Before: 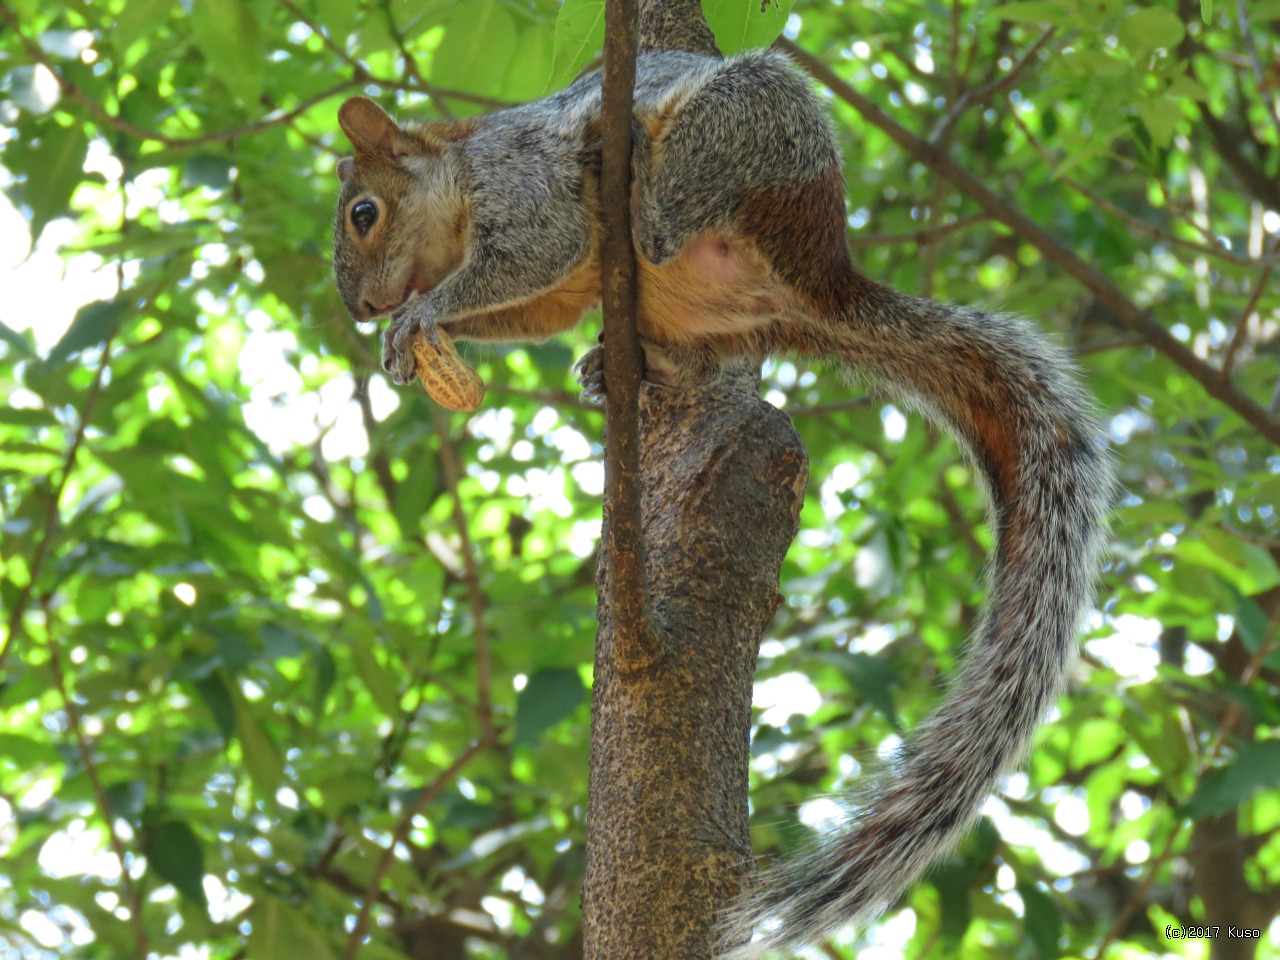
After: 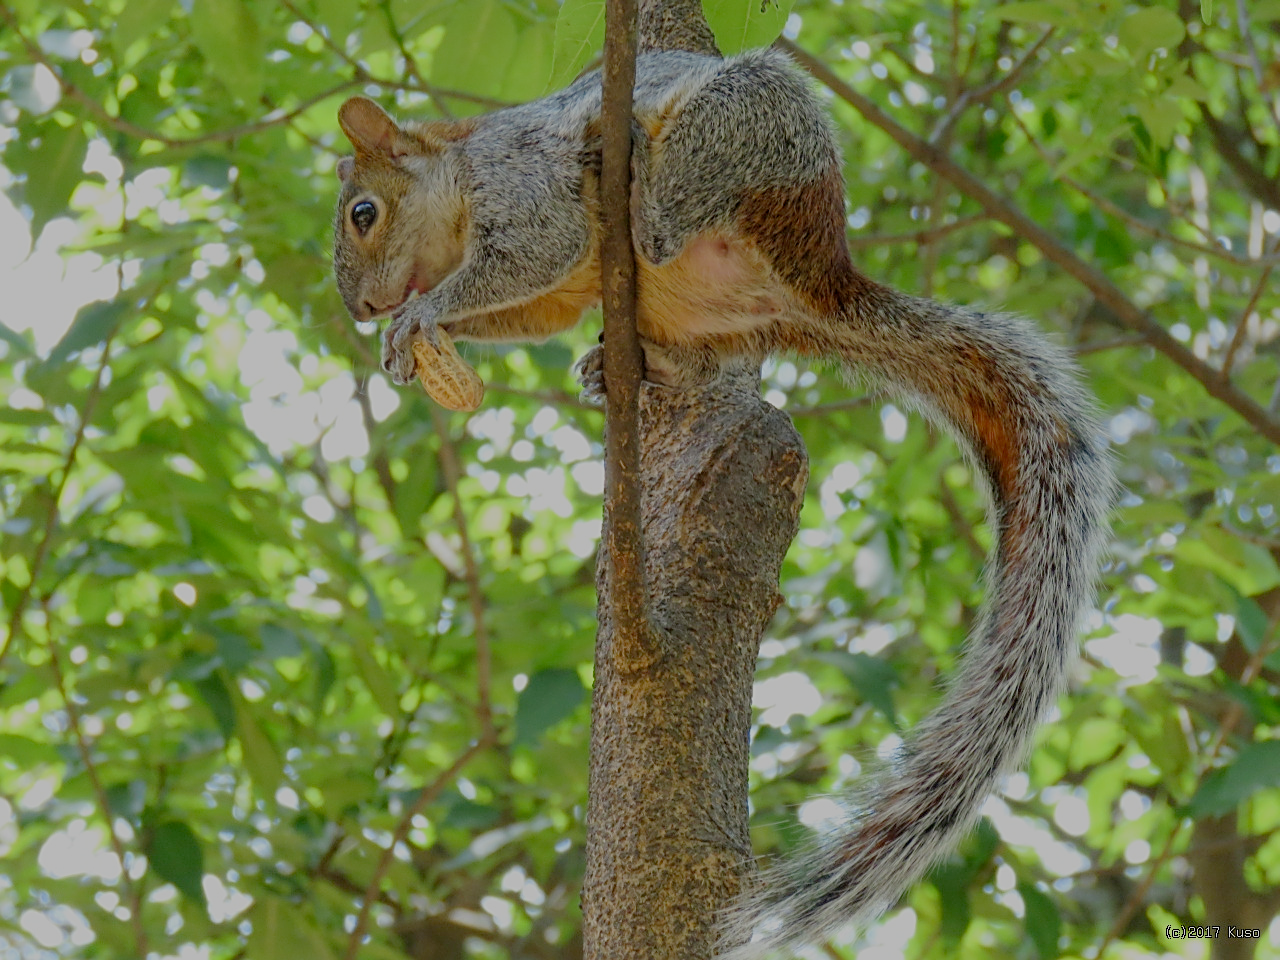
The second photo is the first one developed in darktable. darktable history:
filmic rgb: black relative exposure -7 EV, white relative exposure 6 EV, threshold 3 EV, target black luminance 0%, hardness 2.73, latitude 61.22%, contrast 0.691, highlights saturation mix 10%, shadows ↔ highlights balance -0.073%, preserve chrominance no, color science v4 (2020), iterations of high-quality reconstruction 10, contrast in shadows soft, contrast in highlights soft, enable highlight reconstruction true
sharpen: on, module defaults
